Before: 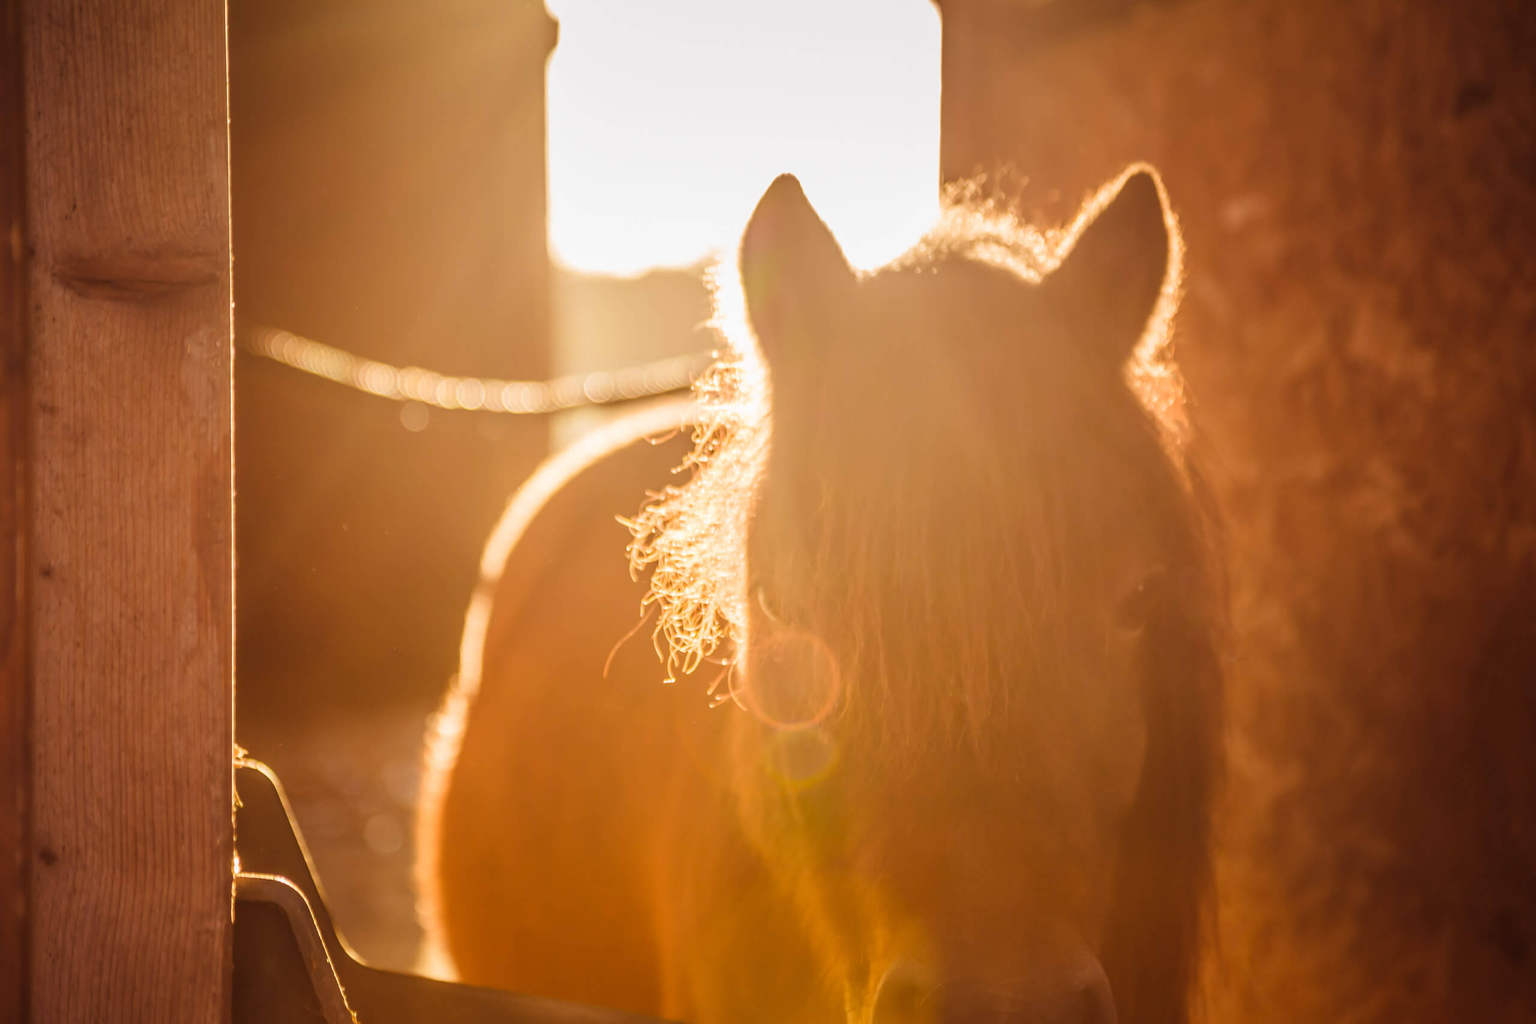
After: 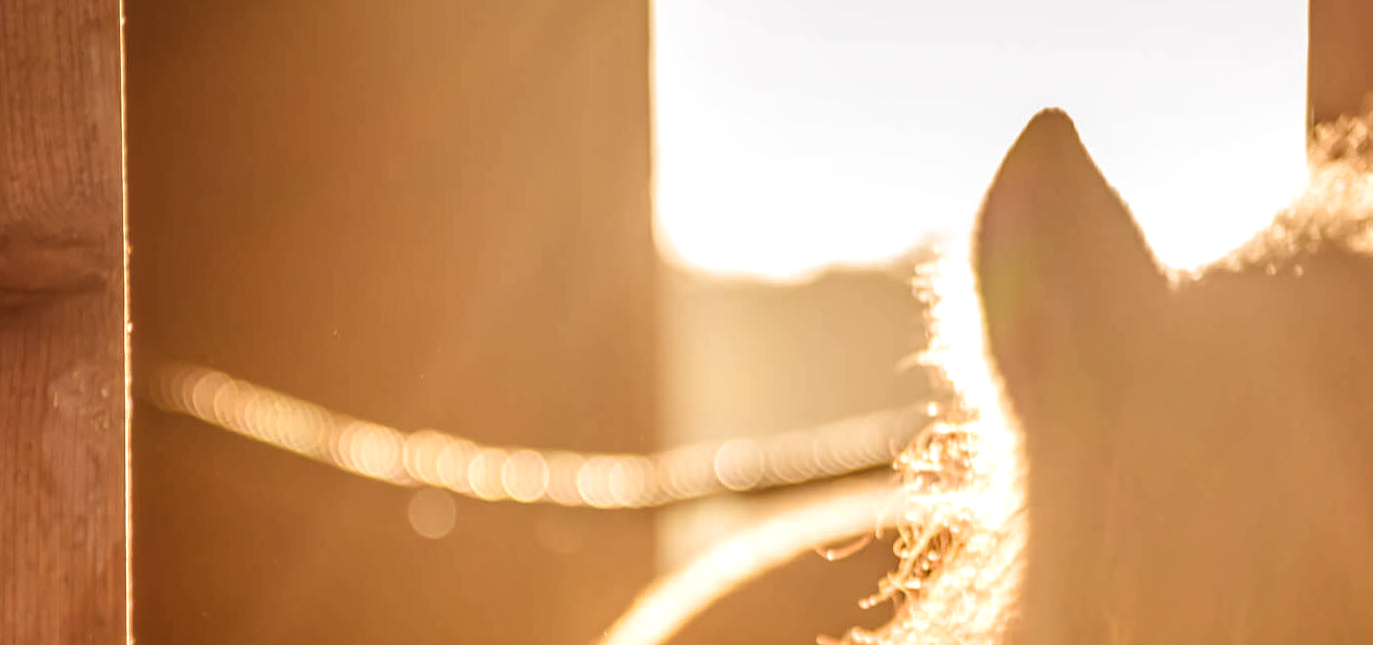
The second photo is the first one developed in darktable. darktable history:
crop: left 10.121%, top 10.631%, right 36.218%, bottom 51.526%
local contrast: detail 140%
